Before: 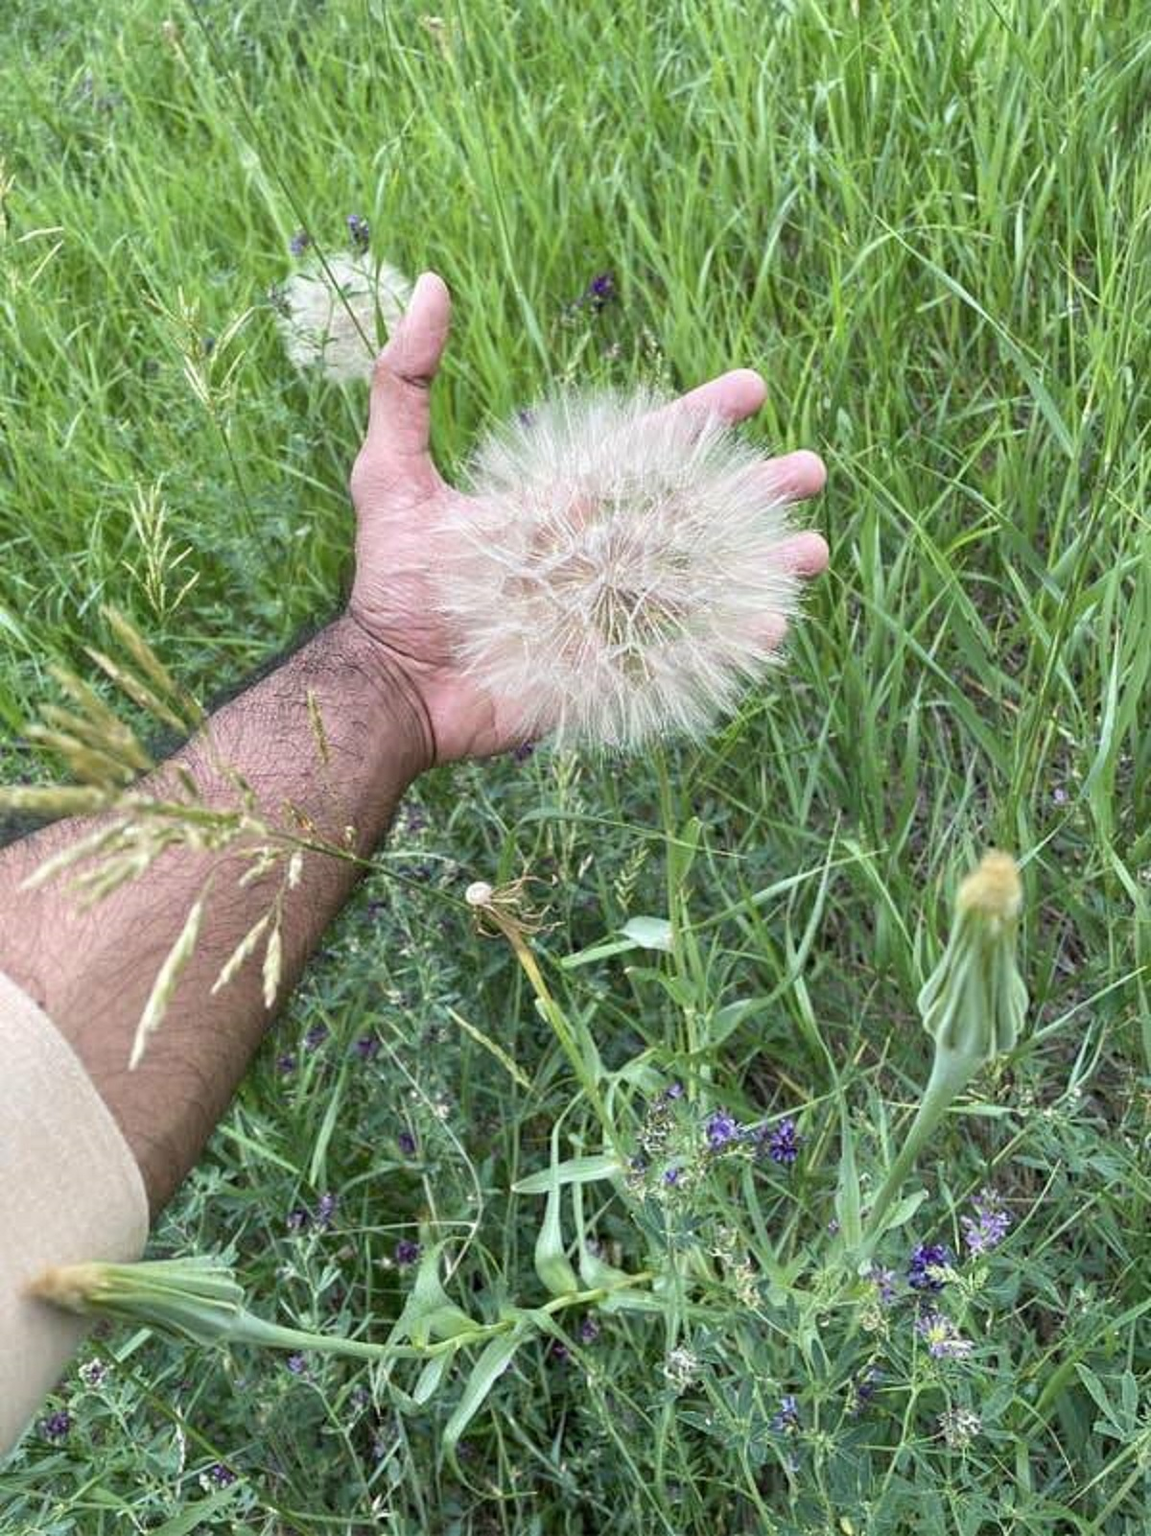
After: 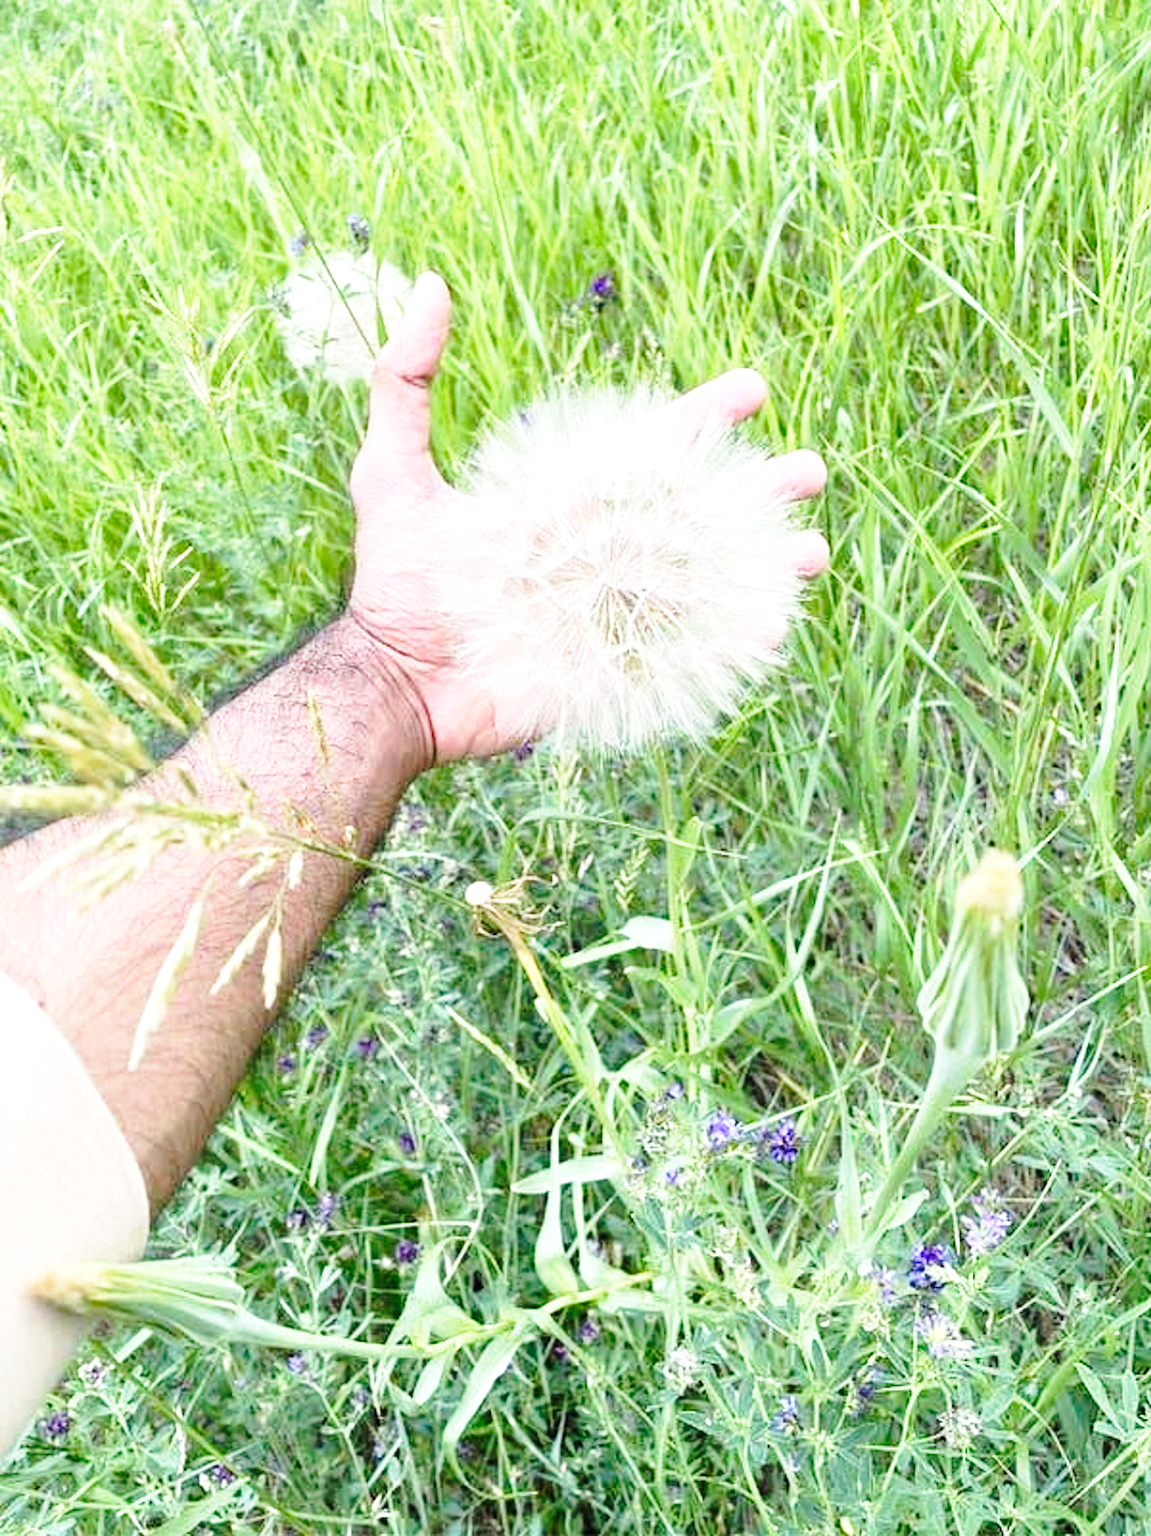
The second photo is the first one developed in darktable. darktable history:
contrast brightness saturation: contrast 0.027, brightness 0.067, saturation 0.135
base curve: curves: ch0 [(0, 0) (0.028, 0.03) (0.121, 0.232) (0.46, 0.748) (0.859, 0.968) (1, 1)], preserve colors none
exposure: black level correction 0.001, exposure 0.499 EV, compensate highlight preservation false
